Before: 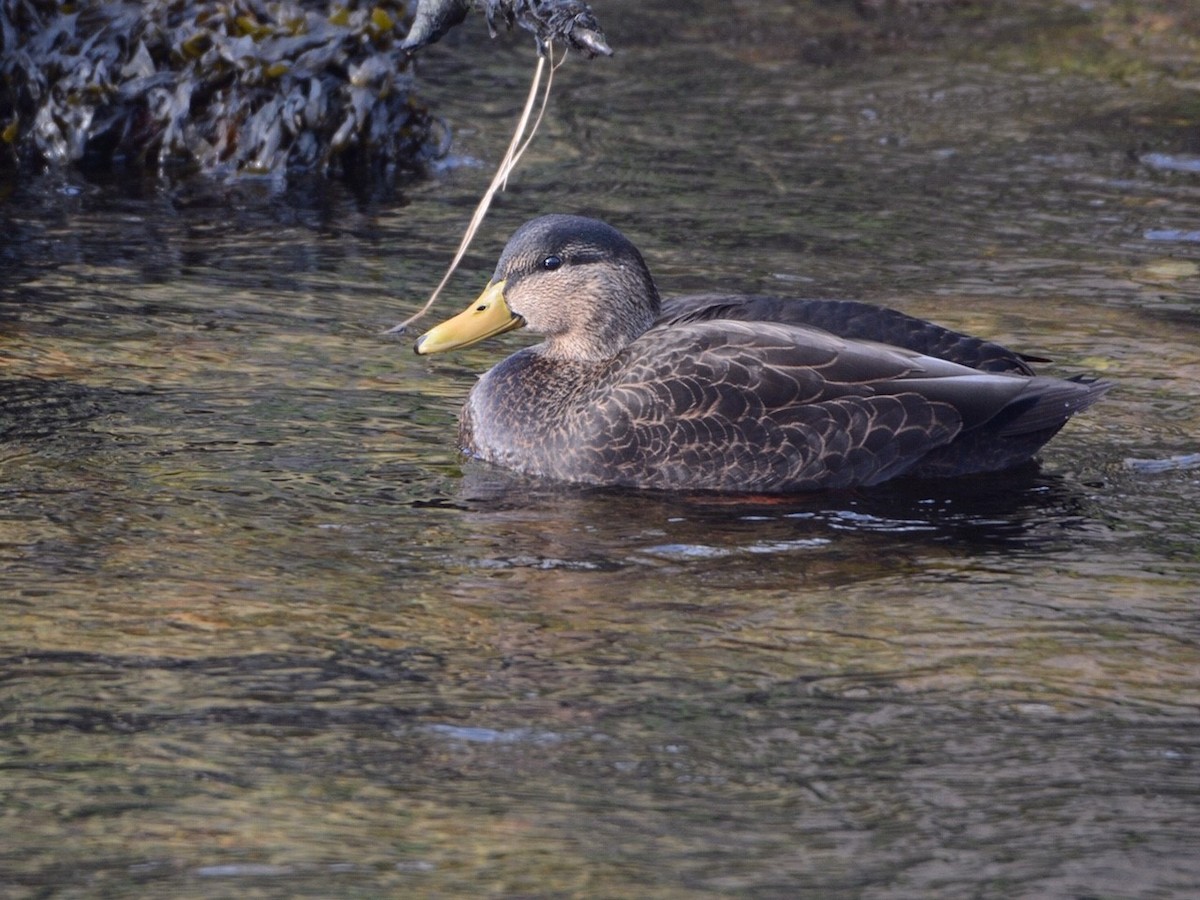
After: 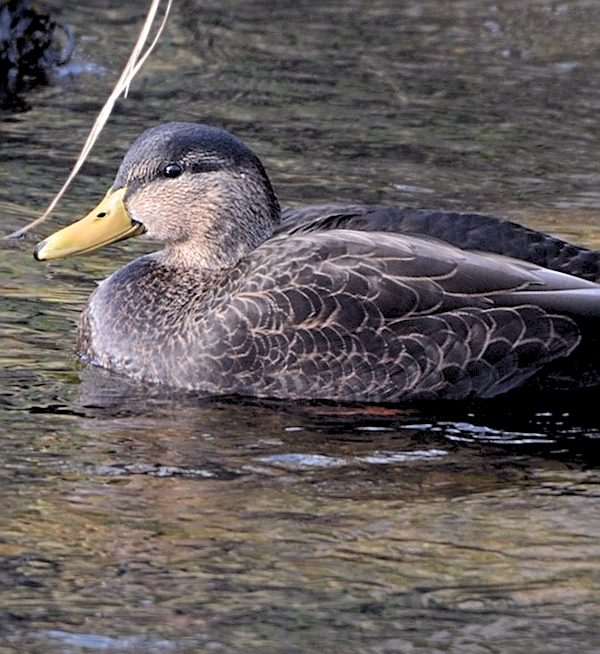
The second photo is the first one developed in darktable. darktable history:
crop: left 32.075%, top 10.976%, right 18.355%, bottom 17.596%
rotate and perspective: rotation 0.8°, automatic cropping off
rgb levels: levels [[0.013, 0.434, 0.89], [0, 0.5, 1], [0, 0.5, 1]]
sharpen: on, module defaults
